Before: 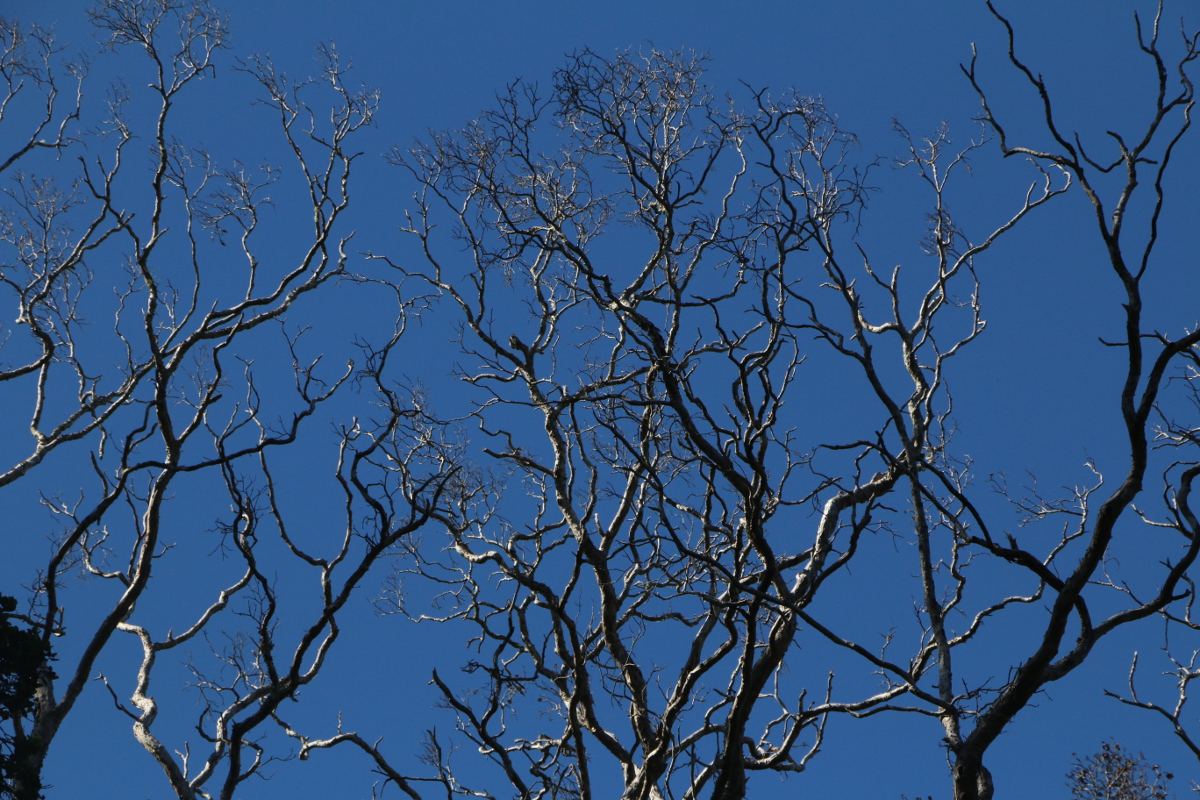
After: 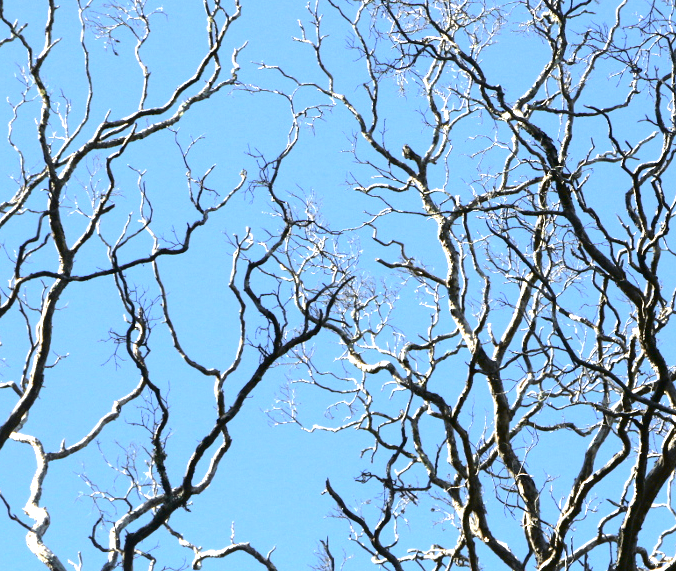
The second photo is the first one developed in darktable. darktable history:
crop: left 8.966%, top 23.852%, right 34.699%, bottom 4.703%
exposure: black level correction 0.001, exposure 1.822 EV, compensate exposure bias true, compensate highlight preservation false
tone curve: curves: ch0 [(0.003, 0) (0.066, 0.031) (0.16, 0.089) (0.269, 0.218) (0.395, 0.408) (0.517, 0.56) (0.684, 0.734) (0.791, 0.814) (1, 1)]; ch1 [(0, 0) (0.164, 0.115) (0.337, 0.332) (0.39, 0.398) (0.464, 0.461) (0.501, 0.5) (0.507, 0.5) (0.534, 0.532) (0.577, 0.59) (0.652, 0.681) (0.733, 0.764) (0.819, 0.823) (1, 1)]; ch2 [(0, 0) (0.337, 0.382) (0.464, 0.476) (0.501, 0.5) (0.527, 0.54) (0.551, 0.565) (0.628, 0.632) (0.689, 0.686) (1, 1)], color space Lab, independent channels, preserve colors none
base curve: preserve colors none
